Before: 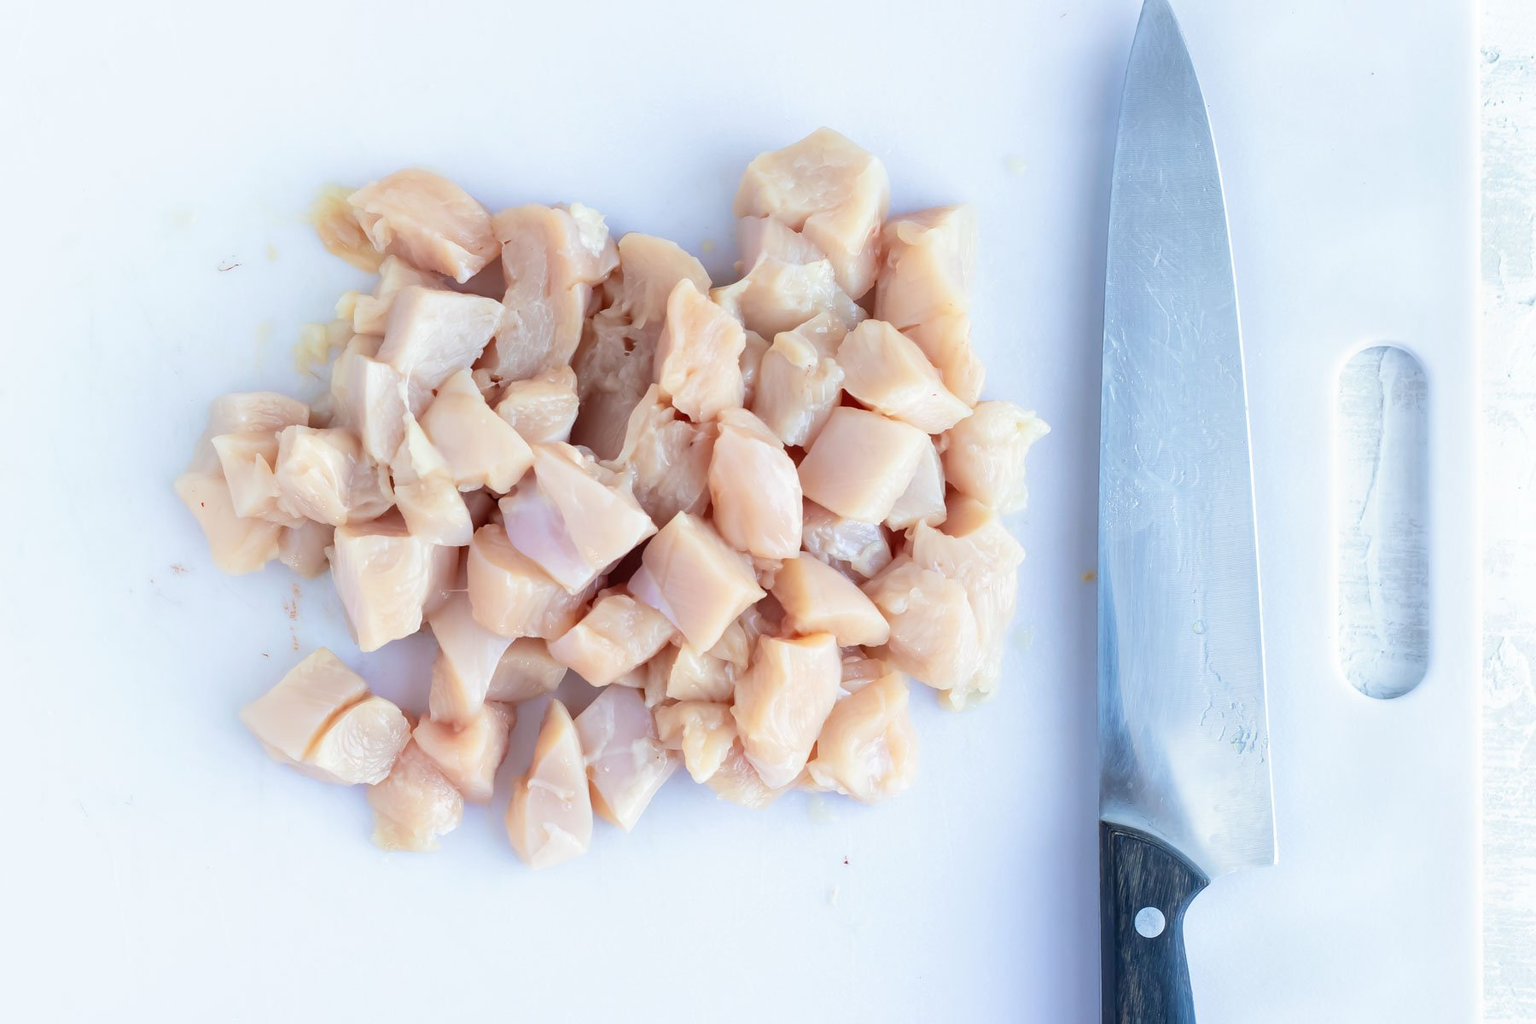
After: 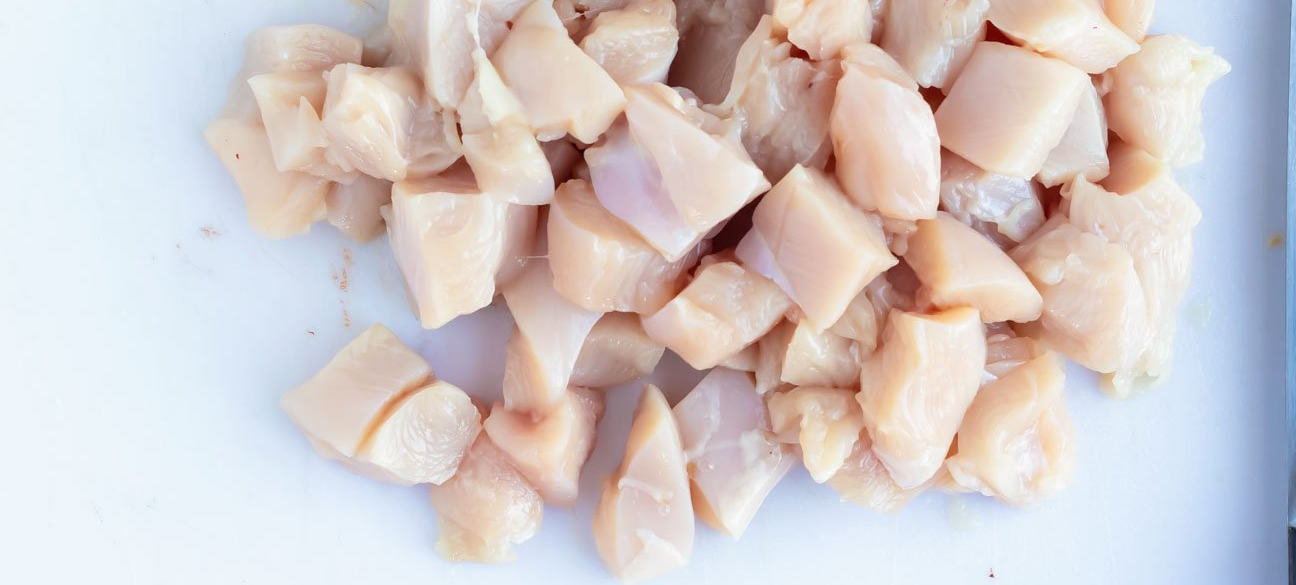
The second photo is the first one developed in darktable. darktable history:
crop: top 36.281%, right 27.943%, bottom 14.829%
